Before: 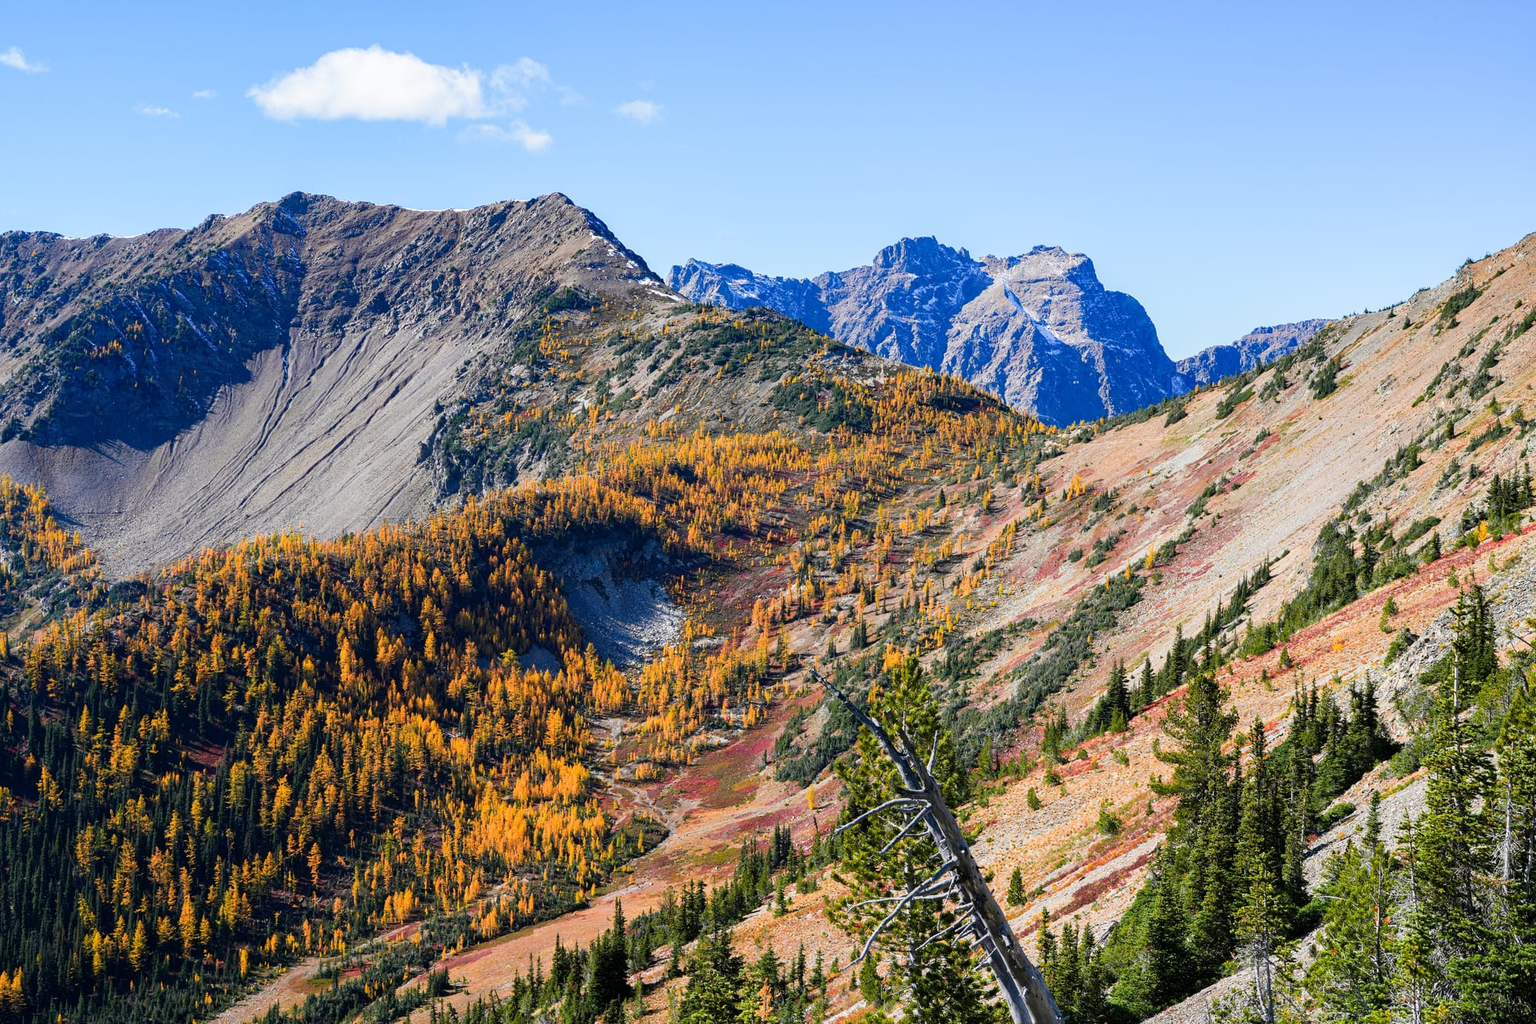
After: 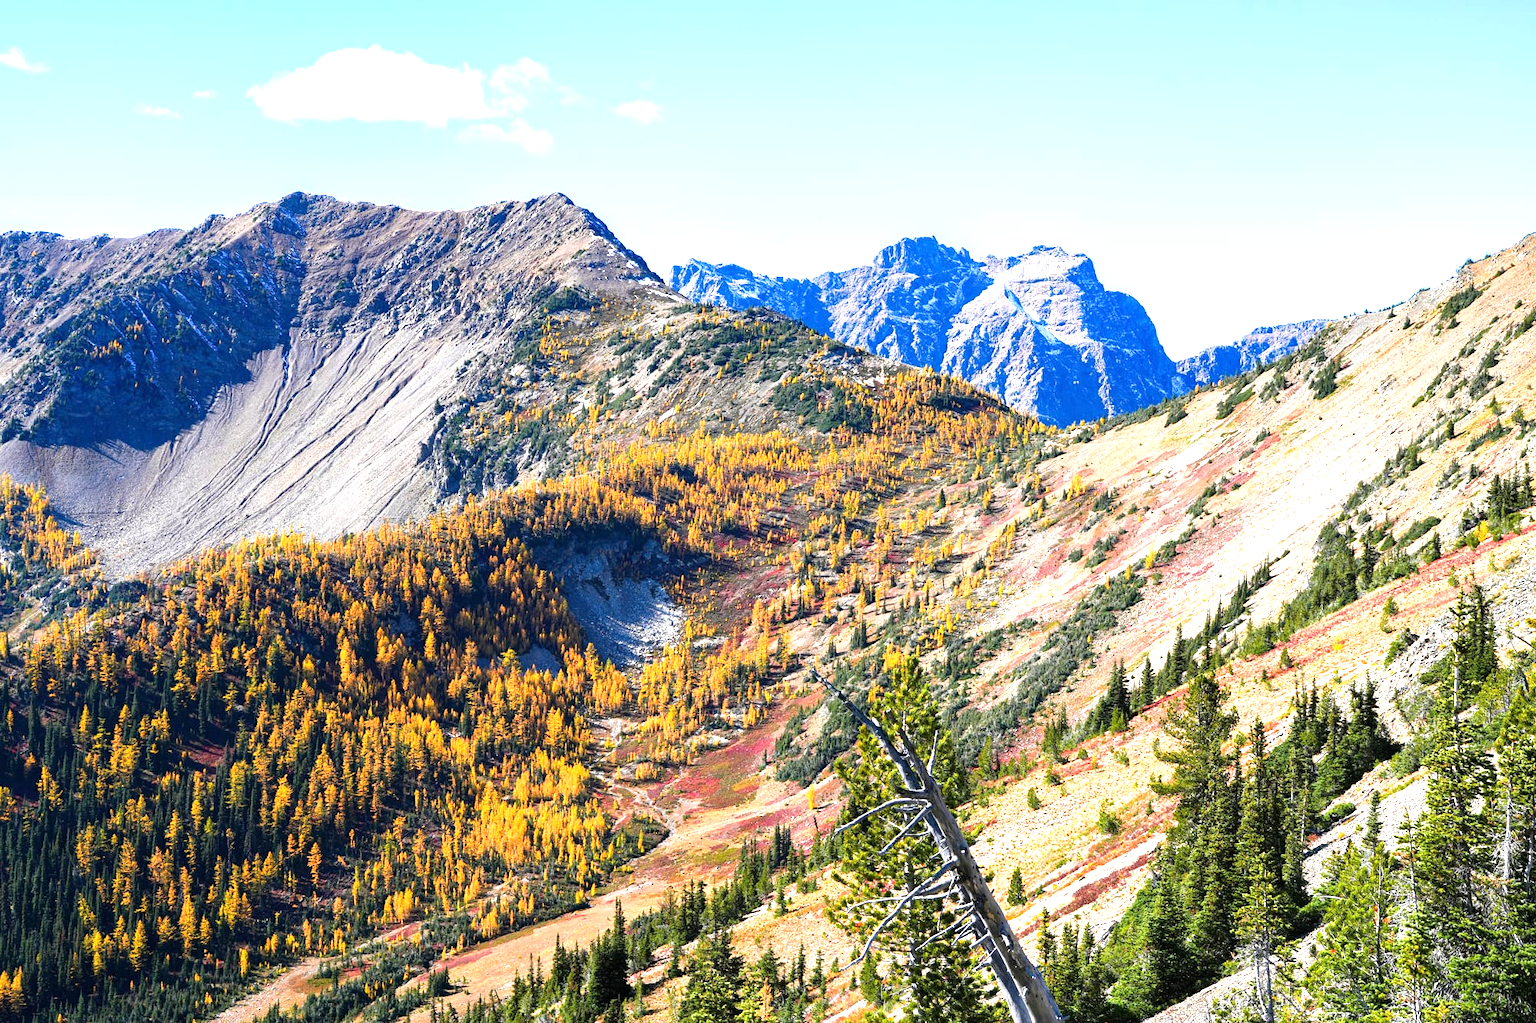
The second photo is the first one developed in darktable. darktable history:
exposure: black level correction 0, exposure 1.014 EV, compensate exposure bias true, compensate highlight preservation false
